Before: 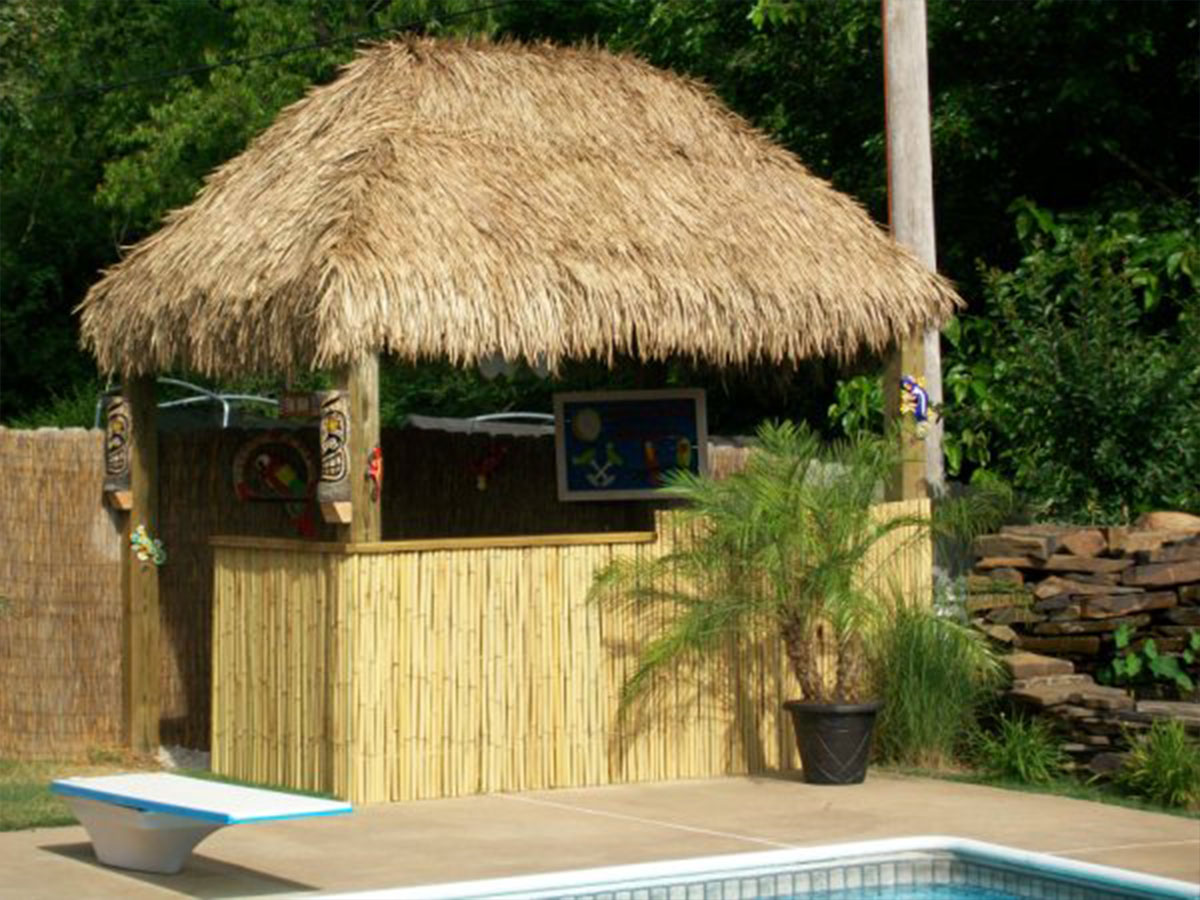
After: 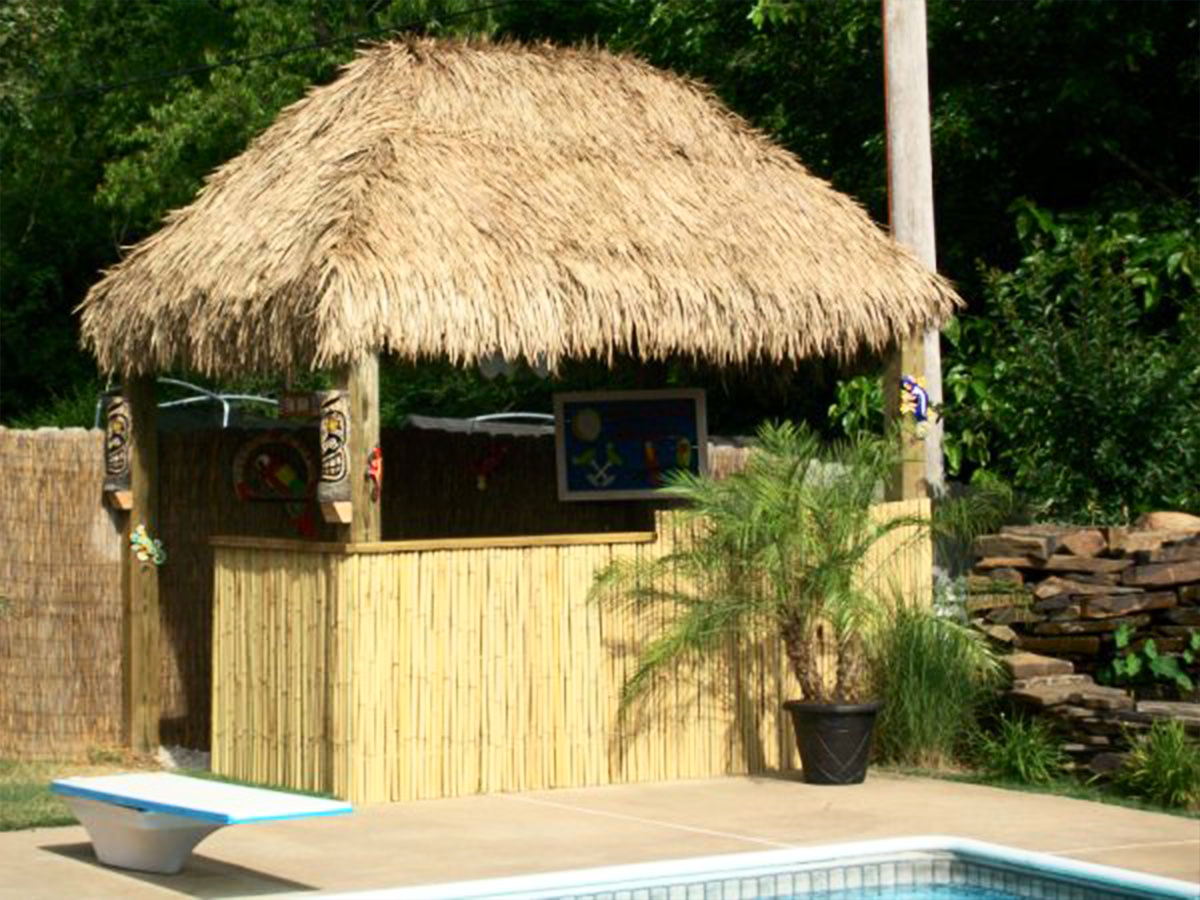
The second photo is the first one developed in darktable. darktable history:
sharpen: radius 2.903, amount 0.88, threshold 47.197
contrast brightness saturation: contrast 0.238, brightness 0.088
